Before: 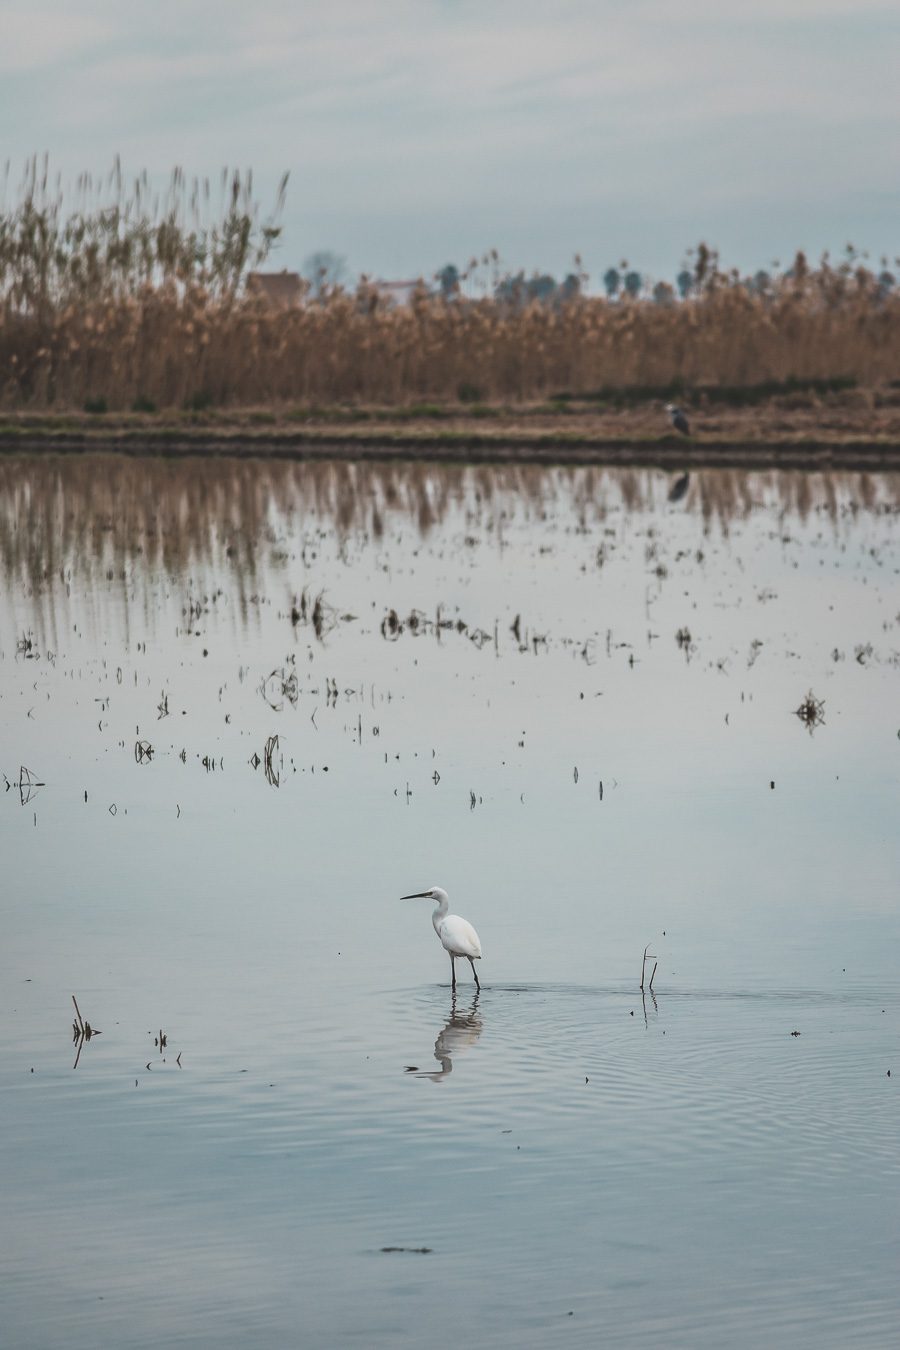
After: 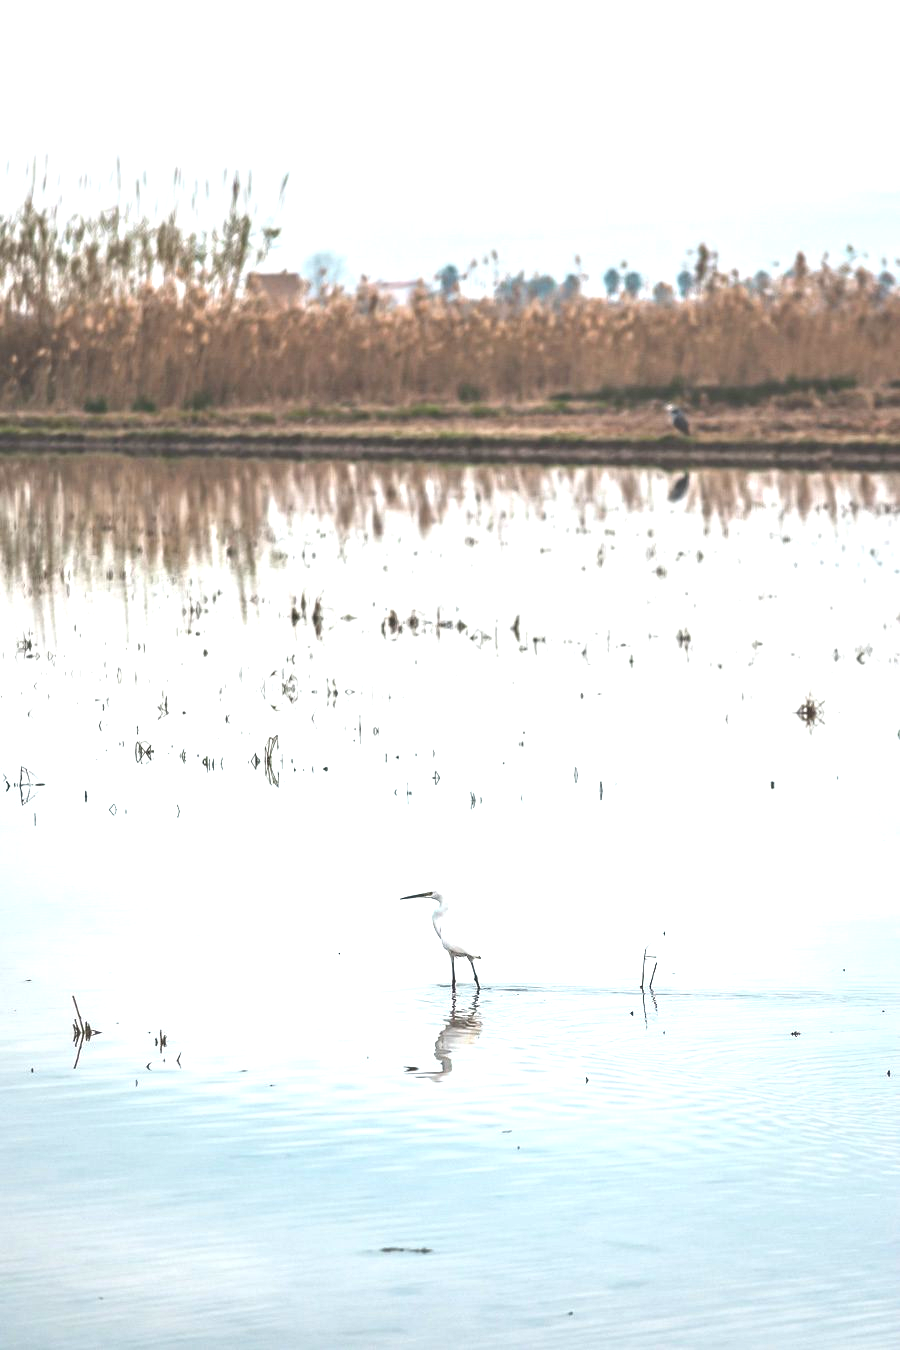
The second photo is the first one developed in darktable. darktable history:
exposure: black level correction 0, exposure 1.51 EV, compensate highlight preservation false
